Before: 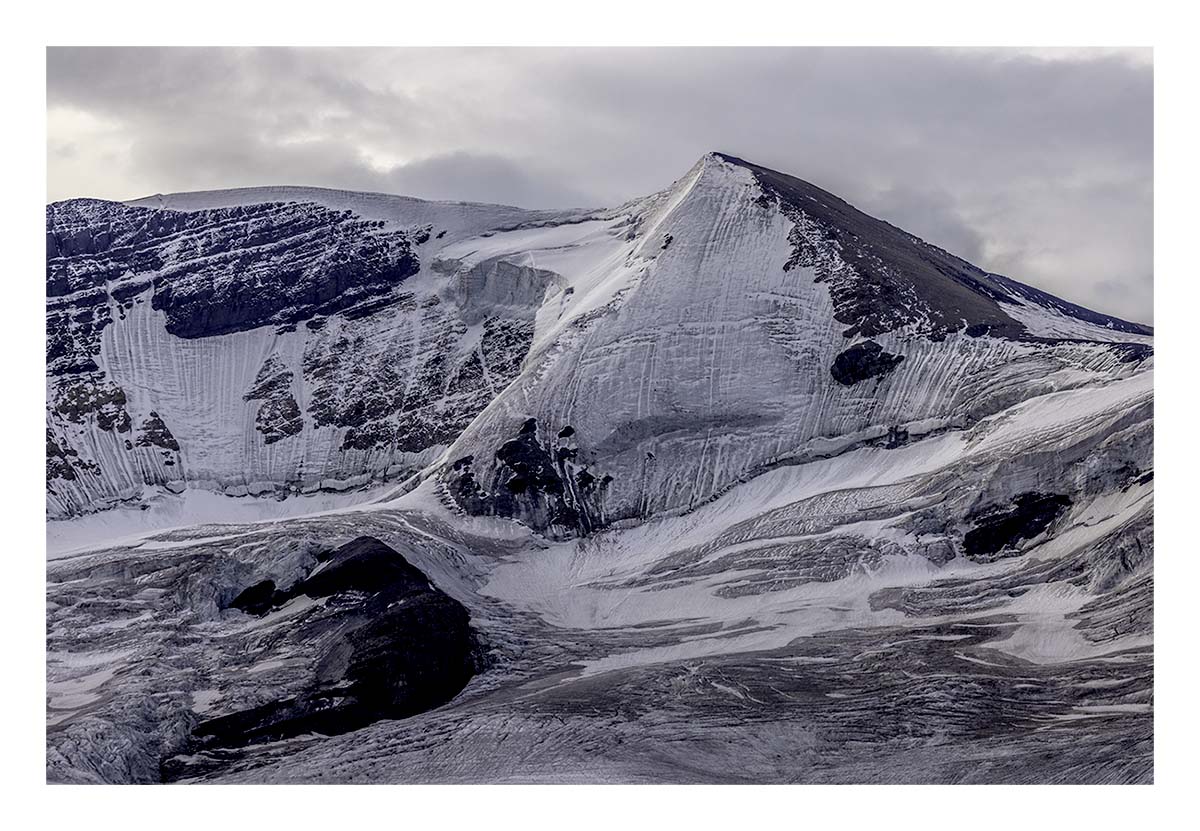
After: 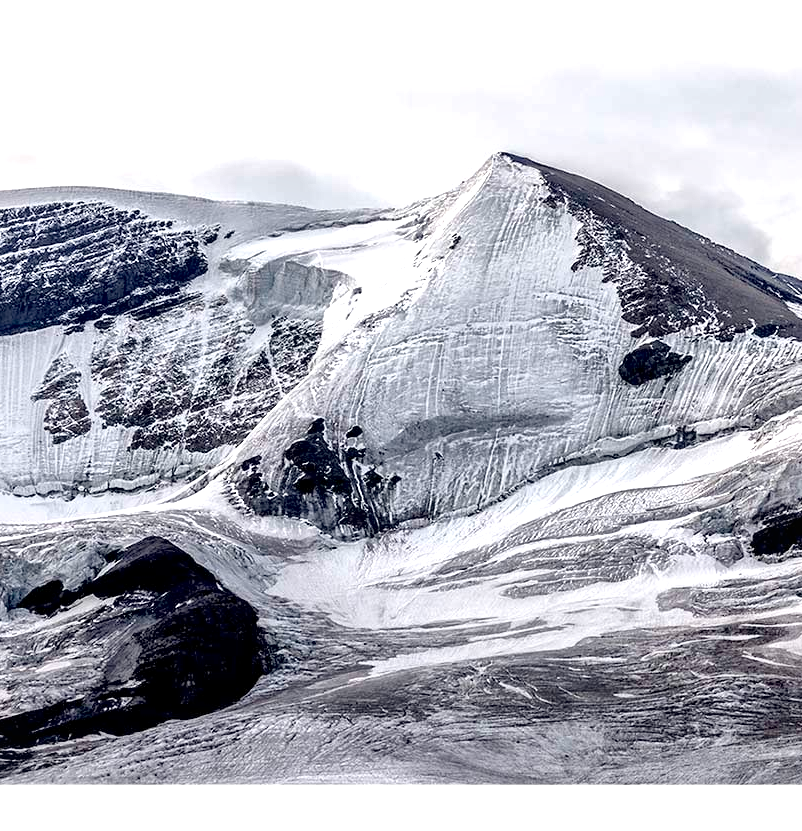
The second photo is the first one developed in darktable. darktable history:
exposure: black level correction 0, exposure 0.301 EV, compensate exposure bias true, compensate highlight preservation false
contrast brightness saturation: contrast -0.024, brightness -0.013, saturation 0.043
crop and rotate: left 17.686%, right 15.458%
local contrast: mode bilateral grid, contrast 19, coarseness 49, detail 161%, midtone range 0.2
color zones: curves: ch1 [(0, 0.292) (0.001, 0.292) (0.2, 0.264) (0.4, 0.248) (0.6, 0.248) (0.8, 0.264) (0.999, 0.292) (1, 0.292)]
